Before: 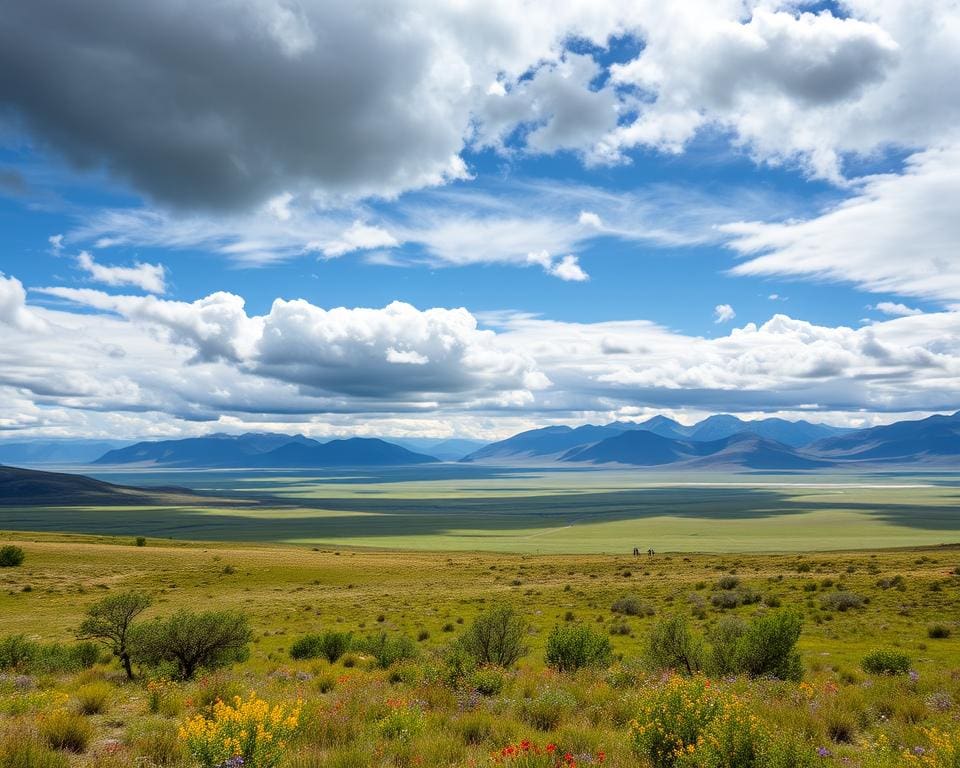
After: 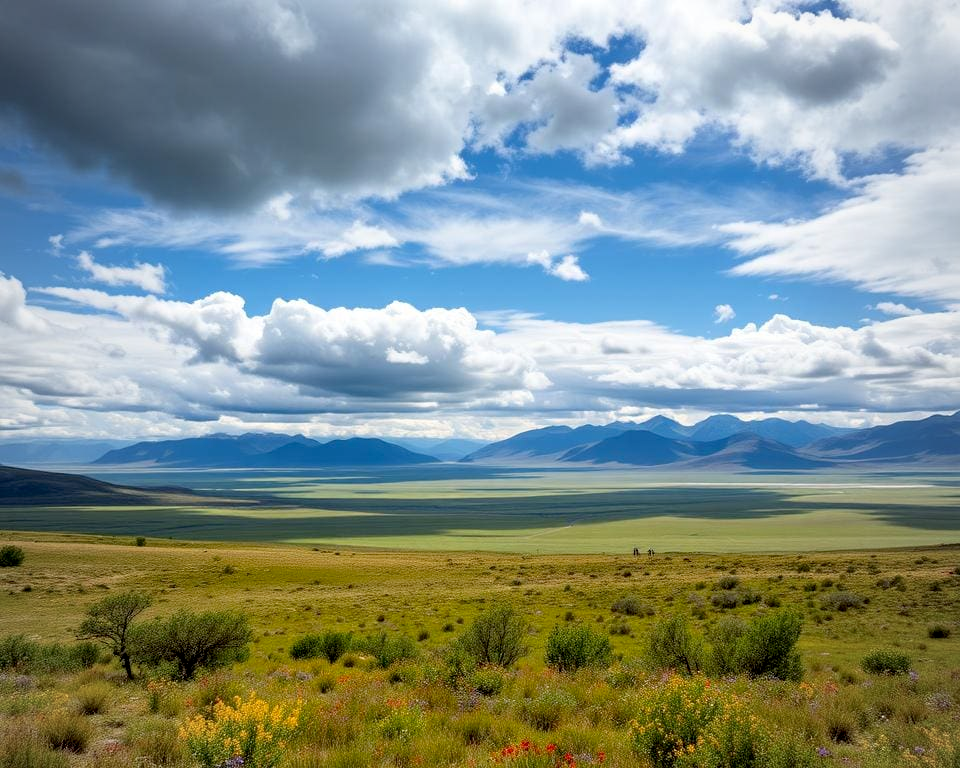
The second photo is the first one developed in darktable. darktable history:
exposure: black level correction 0.009, exposure 0.015 EV, compensate highlight preservation false
vignetting: fall-off start 97.05%, fall-off radius 99.21%, brightness -0.18, saturation -0.298, width/height ratio 0.611
